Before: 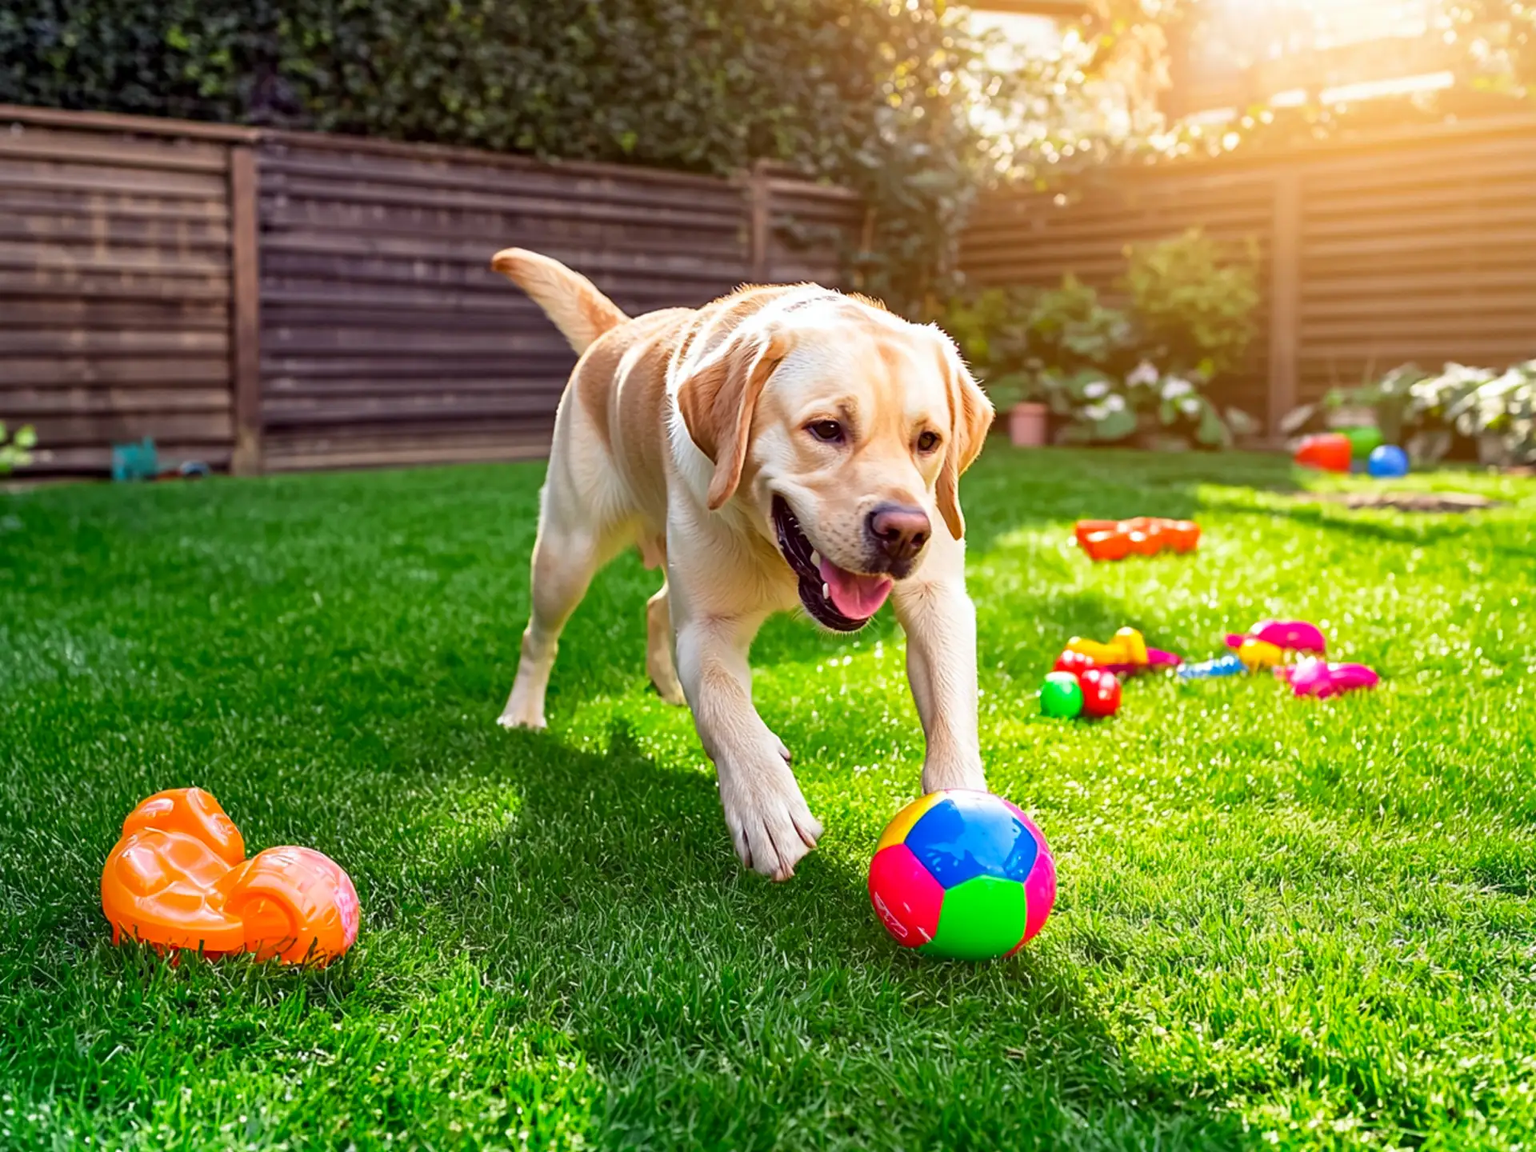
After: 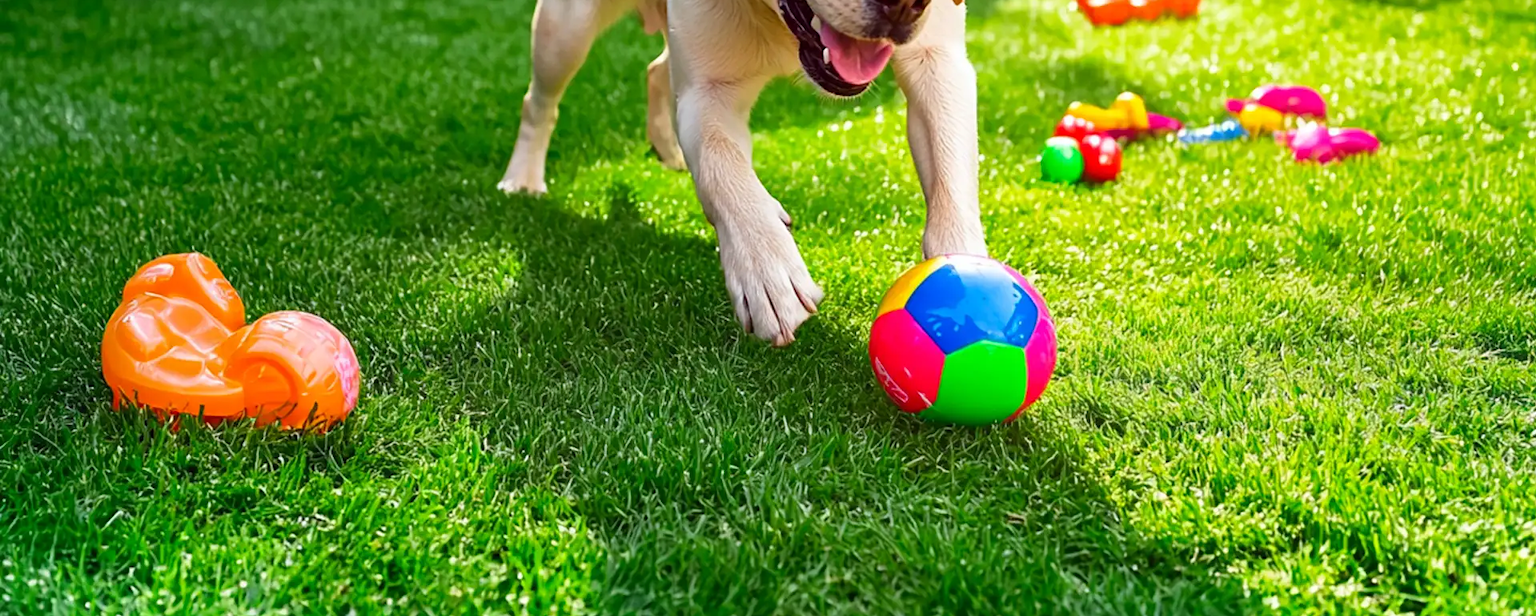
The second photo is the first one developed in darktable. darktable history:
crop and rotate: top 46.467%, right 0.001%
